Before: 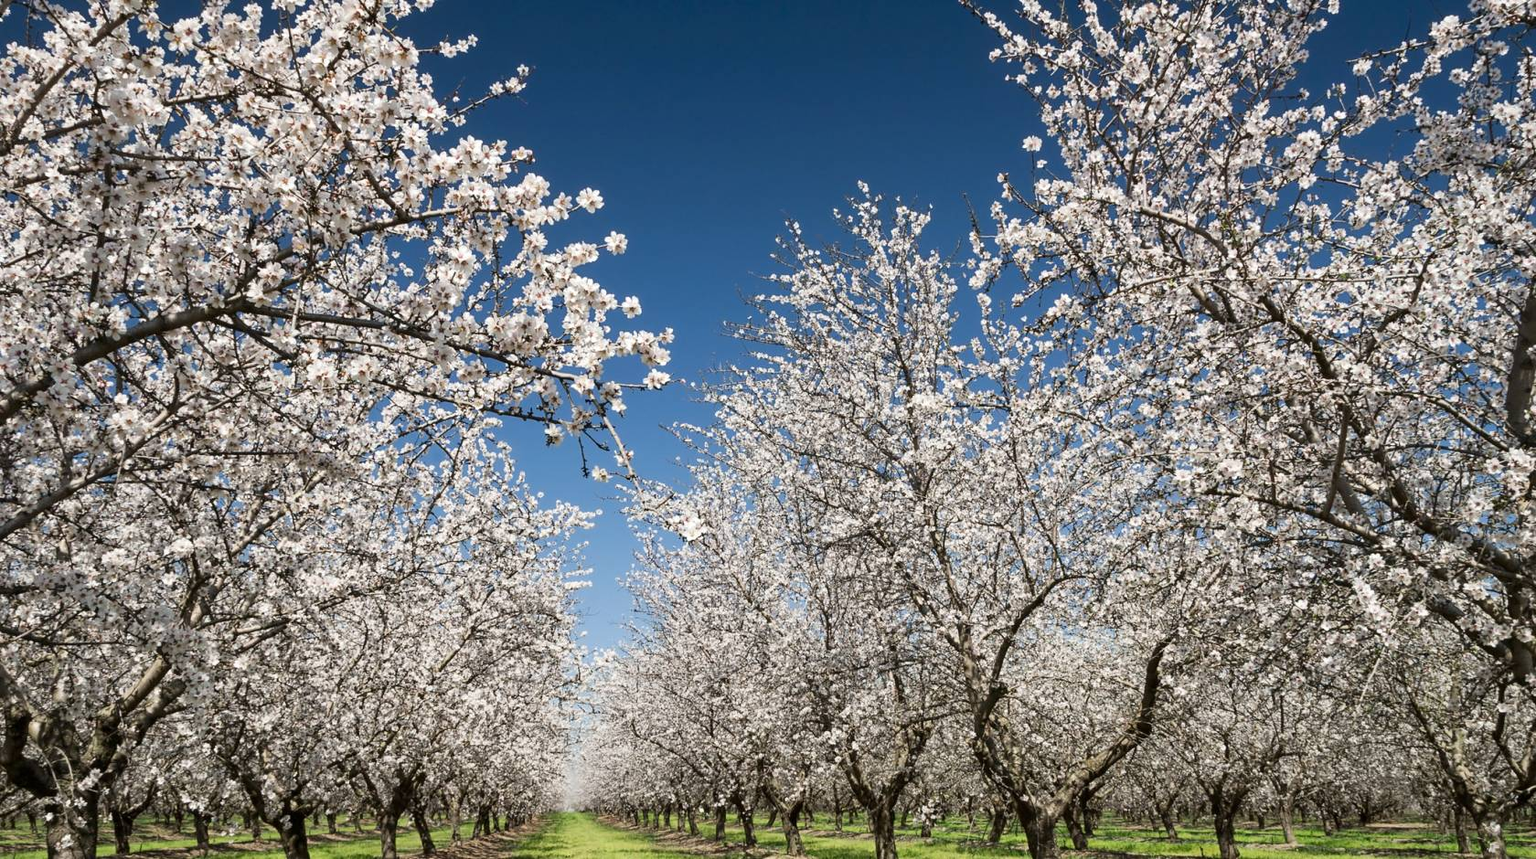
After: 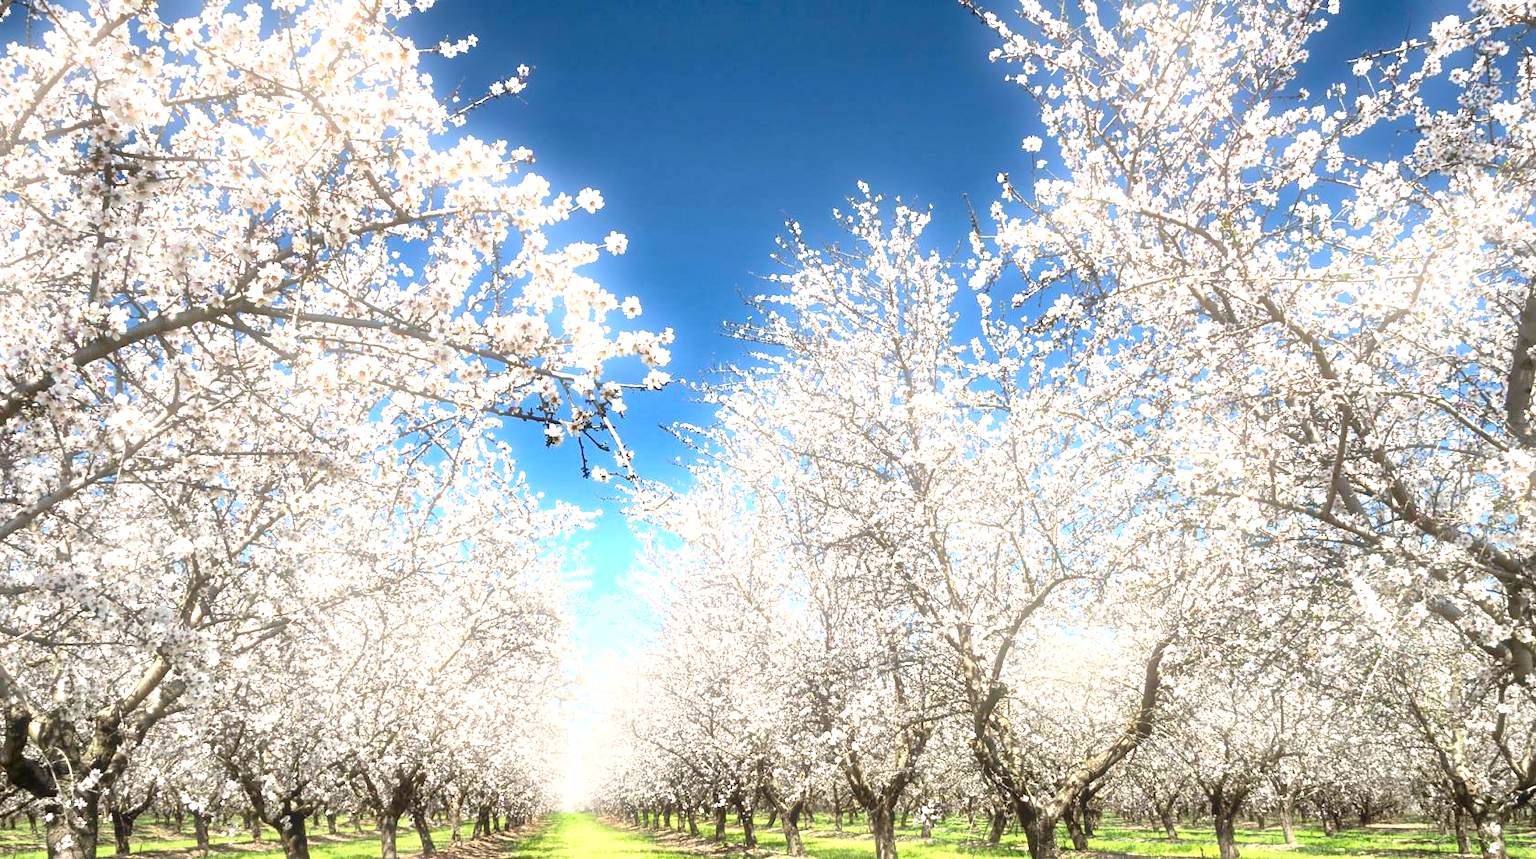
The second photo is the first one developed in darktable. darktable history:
exposure: black level correction 0.001, exposure 1.3 EV, compensate highlight preservation false
bloom: size 5%, threshold 95%, strength 15%
shadows and highlights: shadows 60, soften with gaussian
